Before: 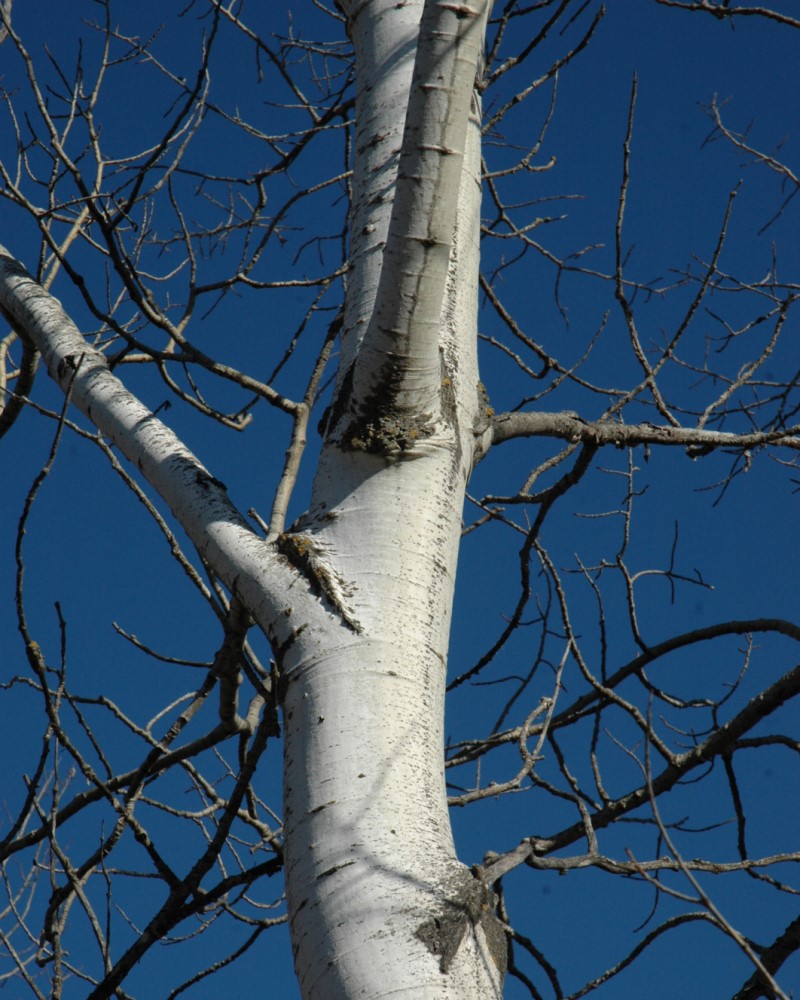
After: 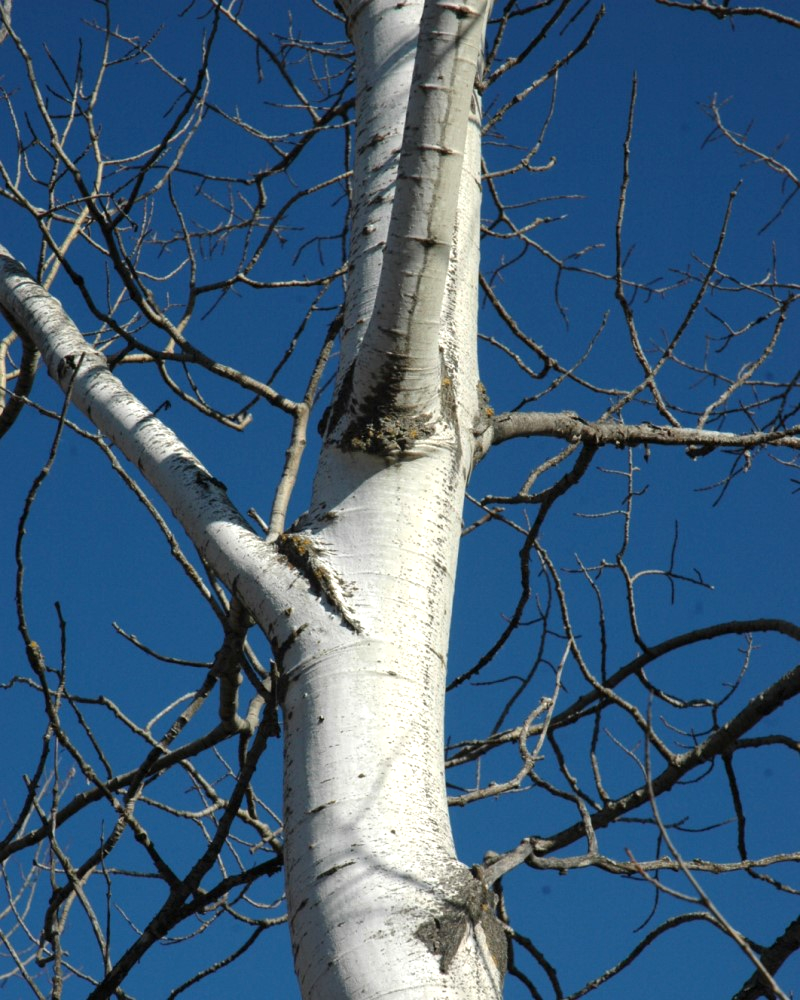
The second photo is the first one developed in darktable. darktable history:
tone equalizer: edges refinement/feathering 500, mask exposure compensation -1.57 EV, preserve details no
exposure: exposure 0.563 EV, compensate highlight preservation false
